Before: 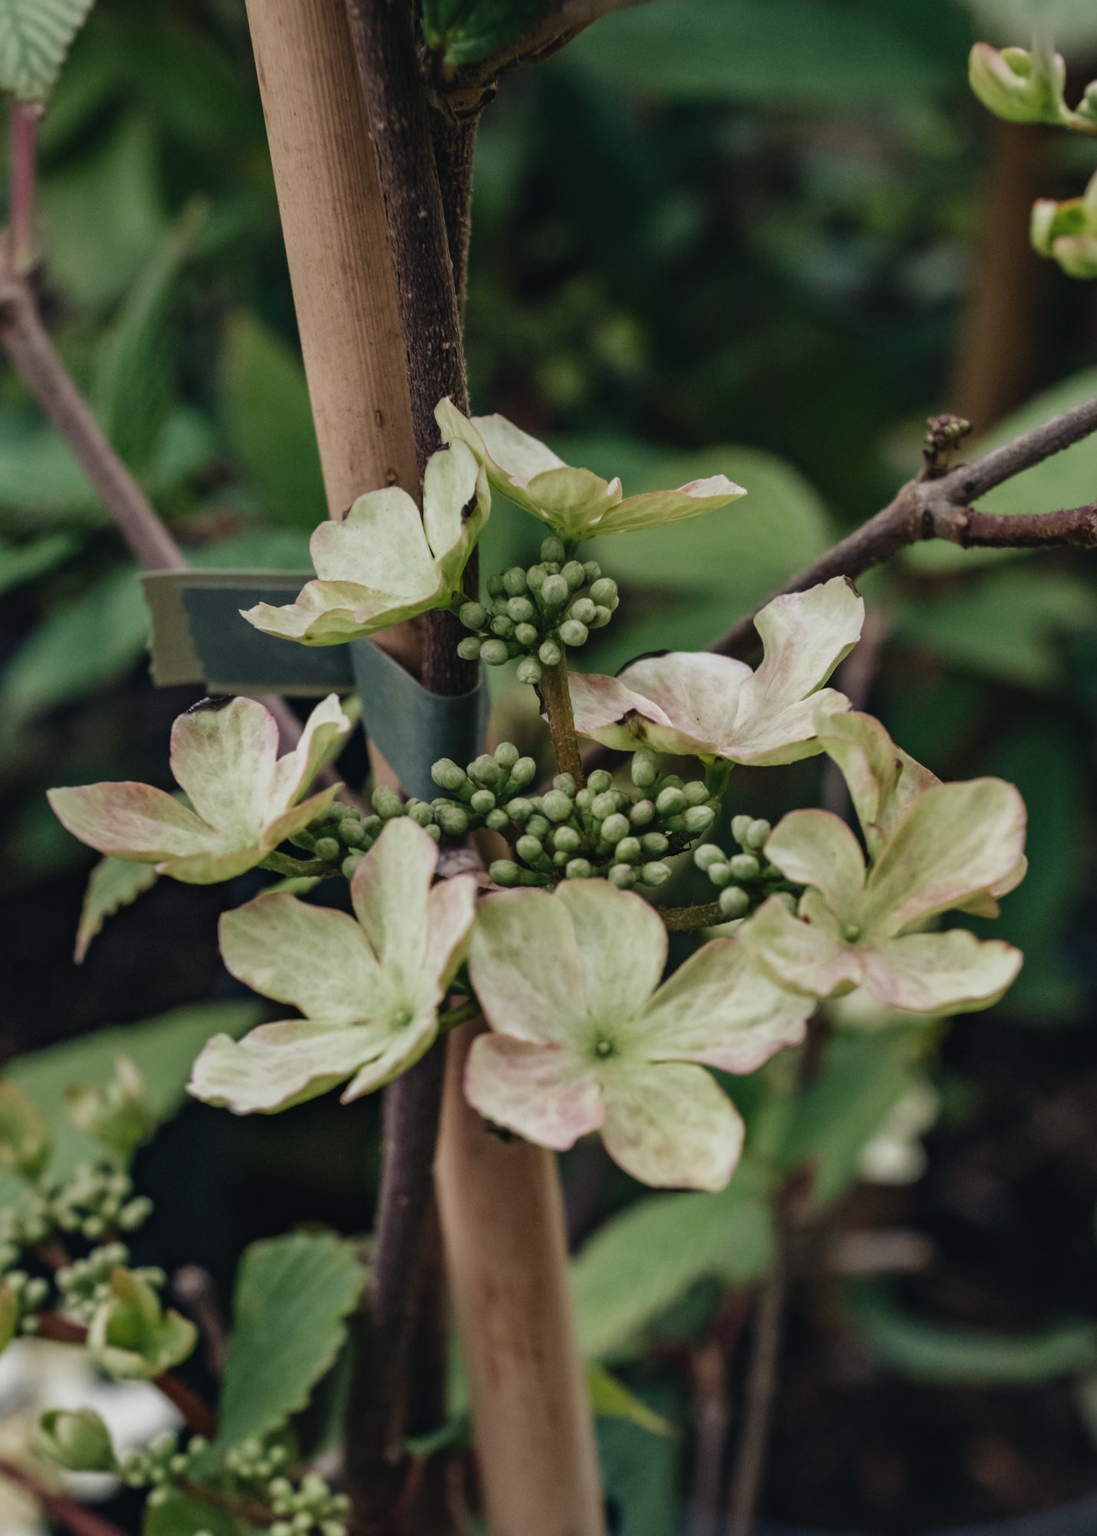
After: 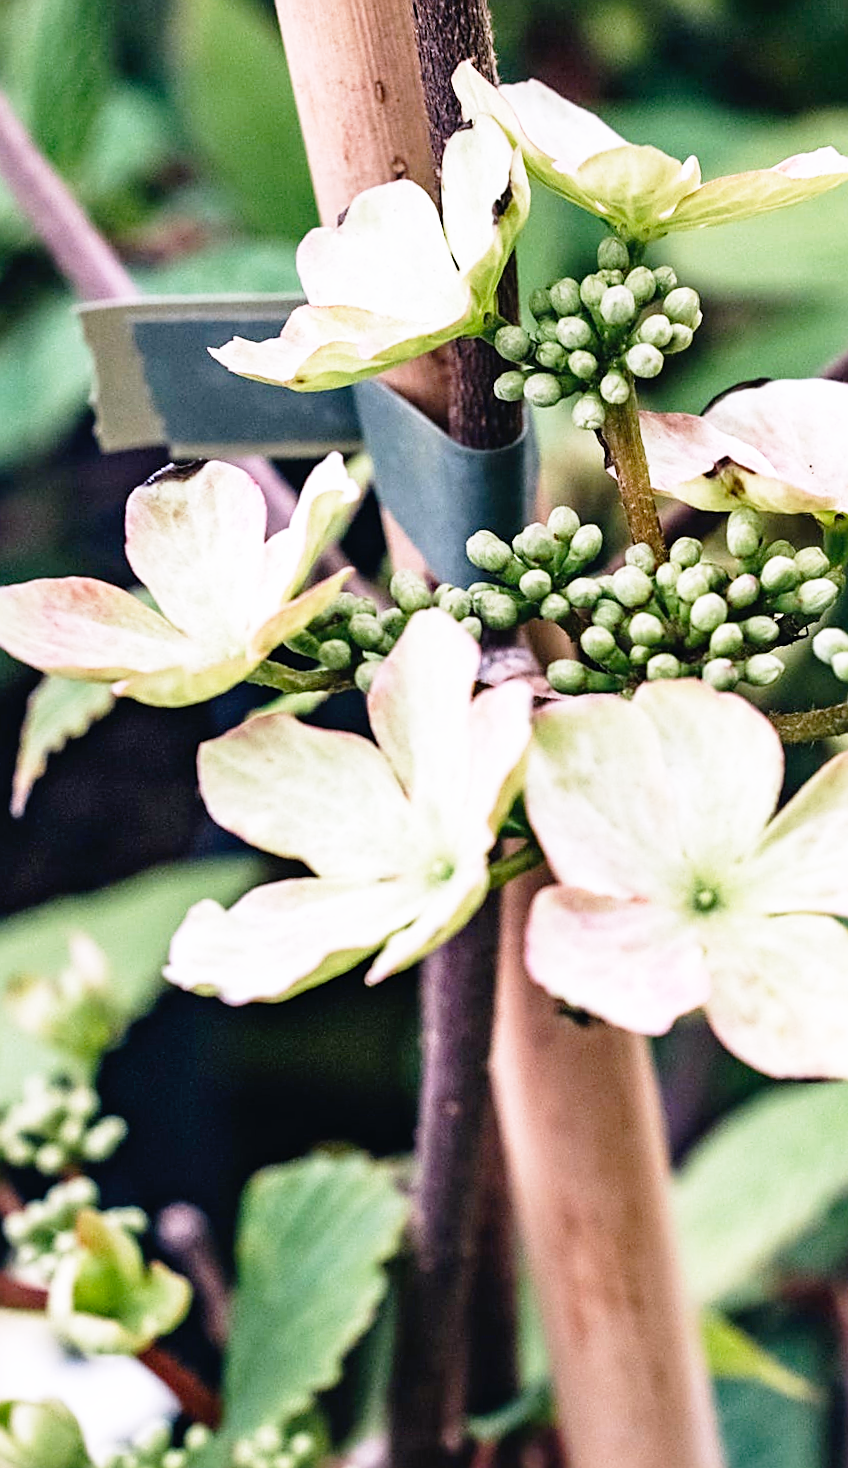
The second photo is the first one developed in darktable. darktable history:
rotate and perspective: rotation -2.29°, automatic cropping off
white balance: red 1.042, blue 1.17
exposure: black level correction 0.001, exposure 0.5 EV, compensate exposure bias true, compensate highlight preservation false
crop: left 8.966%, top 23.852%, right 34.699%, bottom 4.703%
base curve: curves: ch0 [(0, 0) (0.012, 0.01) (0.073, 0.168) (0.31, 0.711) (0.645, 0.957) (1, 1)], preserve colors none
sharpen: amount 0.75
color zones: curves: ch0 [(0, 0.5) (0.143, 0.5) (0.286, 0.5) (0.429, 0.5) (0.62, 0.489) (0.714, 0.445) (0.844, 0.496) (1, 0.5)]; ch1 [(0, 0.5) (0.143, 0.5) (0.286, 0.5) (0.429, 0.5) (0.571, 0.5) (0.714, 0.523) (0.857, 0.5) (1, 0.5)]
